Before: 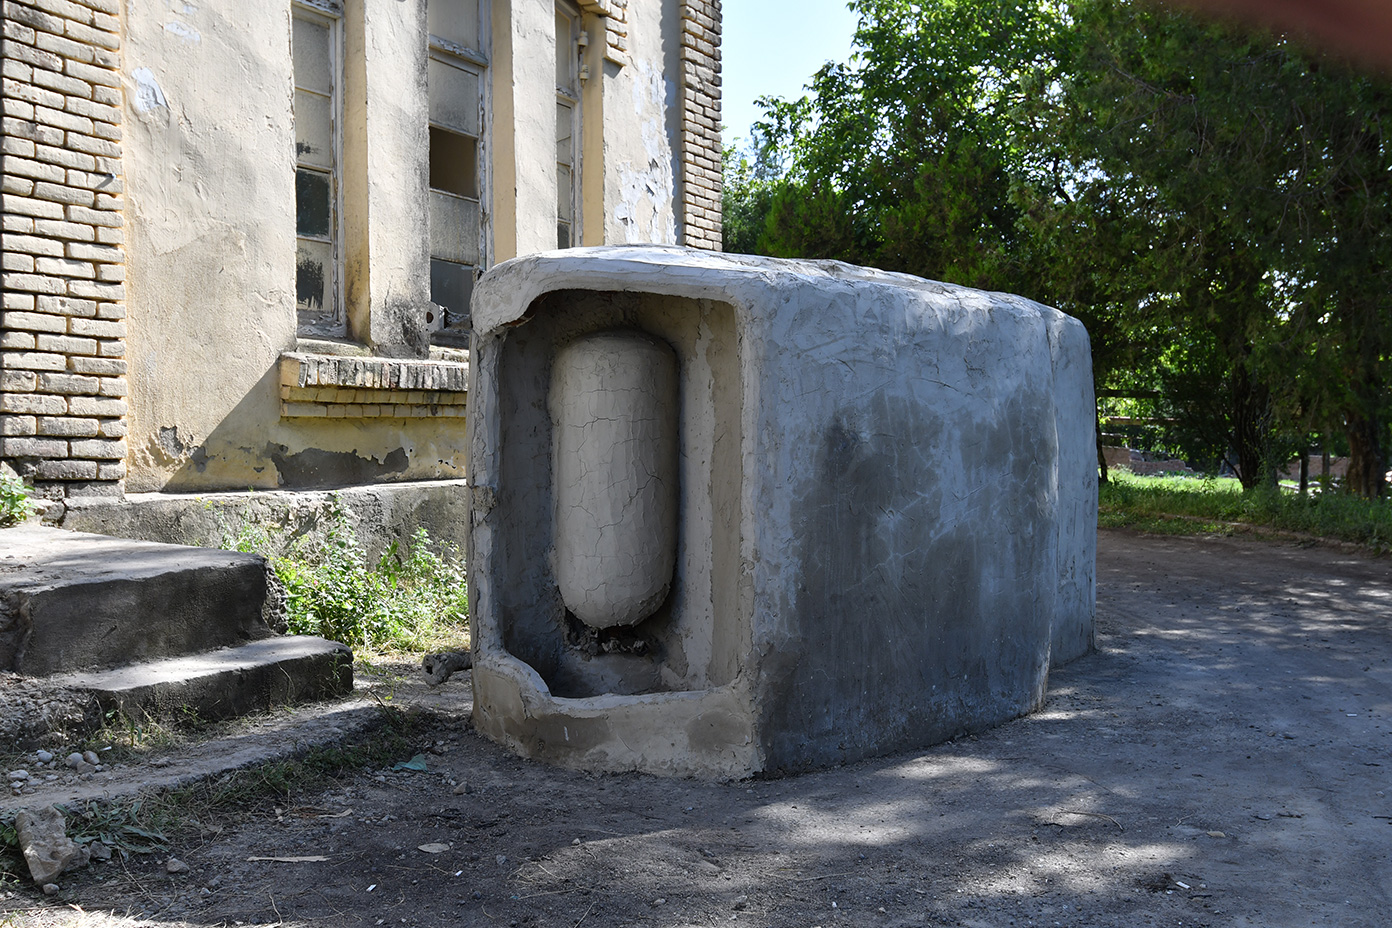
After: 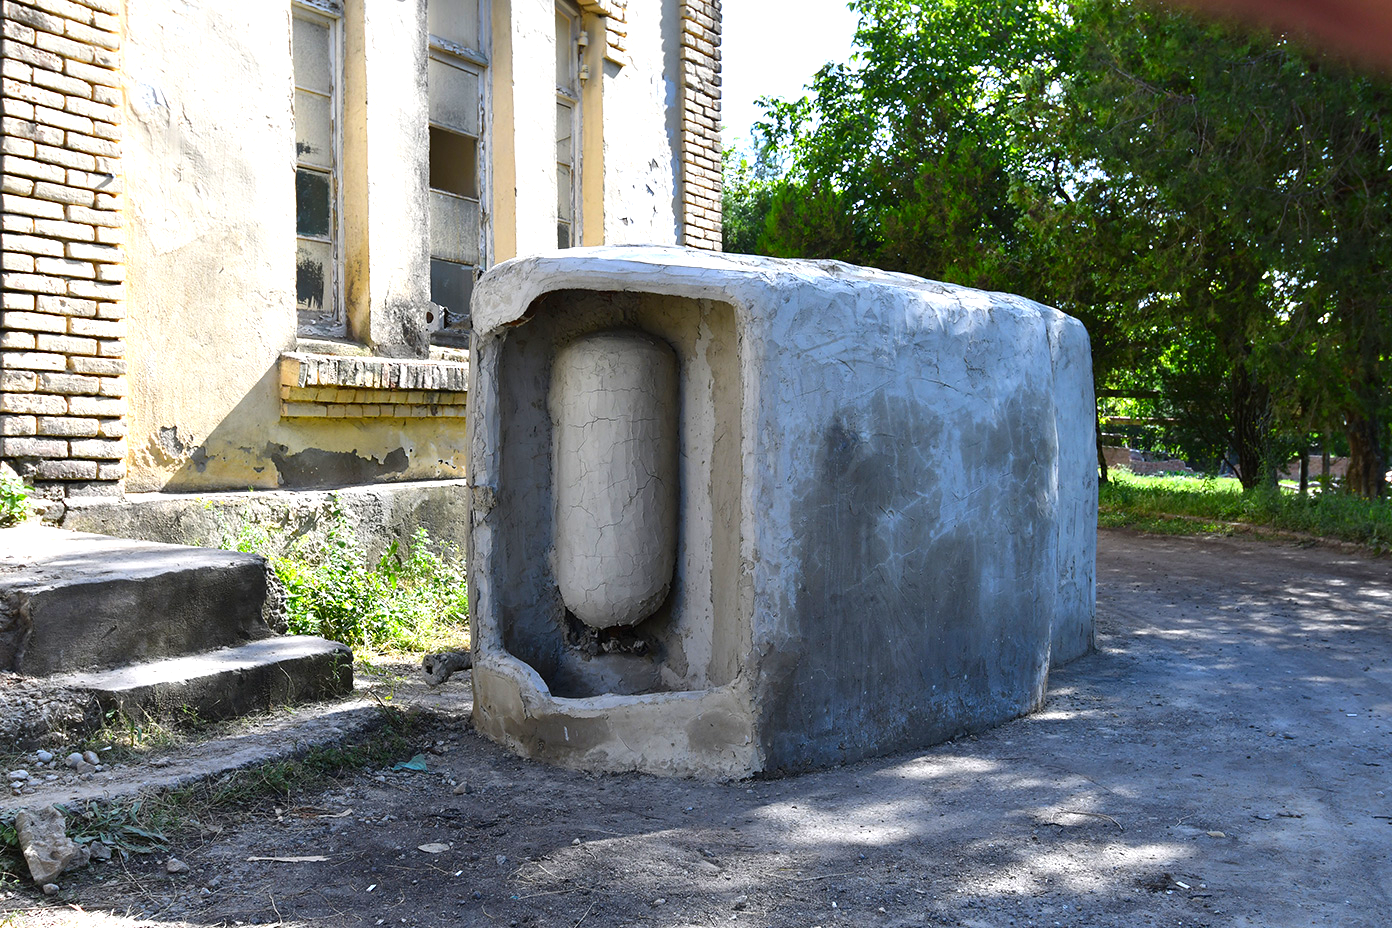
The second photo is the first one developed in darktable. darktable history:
exposure: black level correction 0, exposure 0.7 EV, compensate exposure bias true, compensate highlight preservation false
contrast brightness saturation: contrast 0.09, saturation 0.28
